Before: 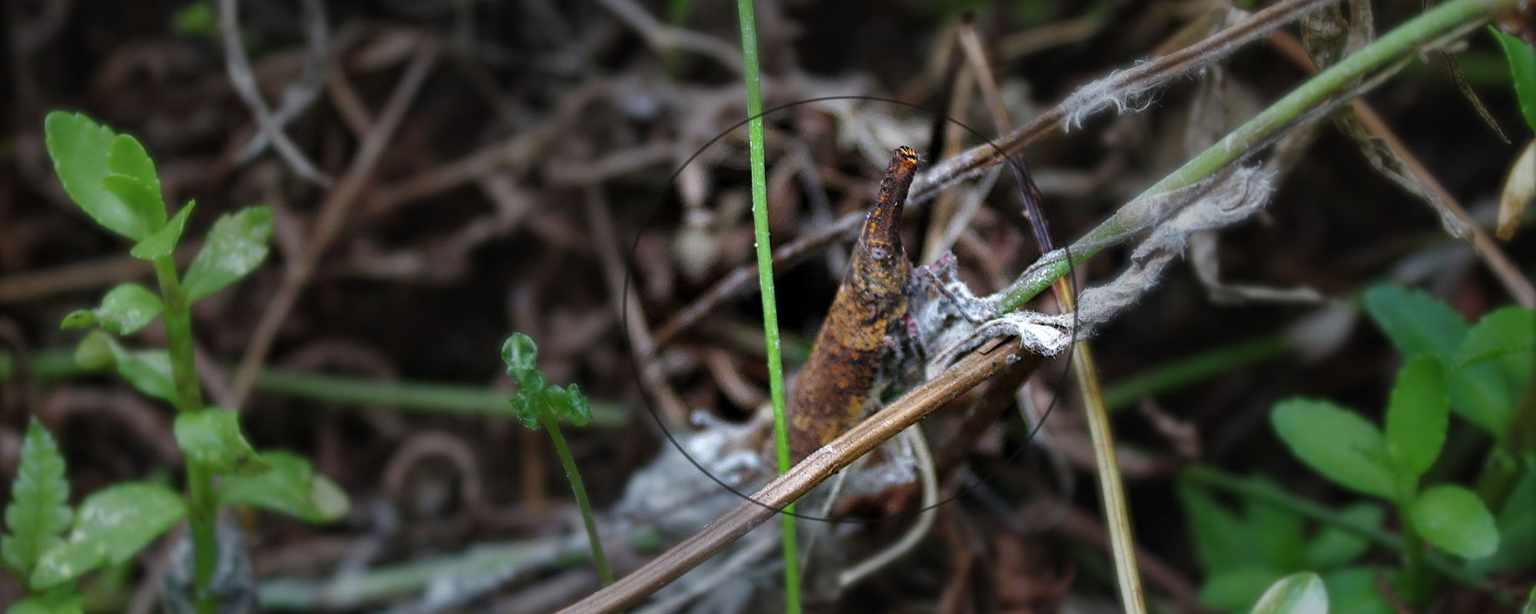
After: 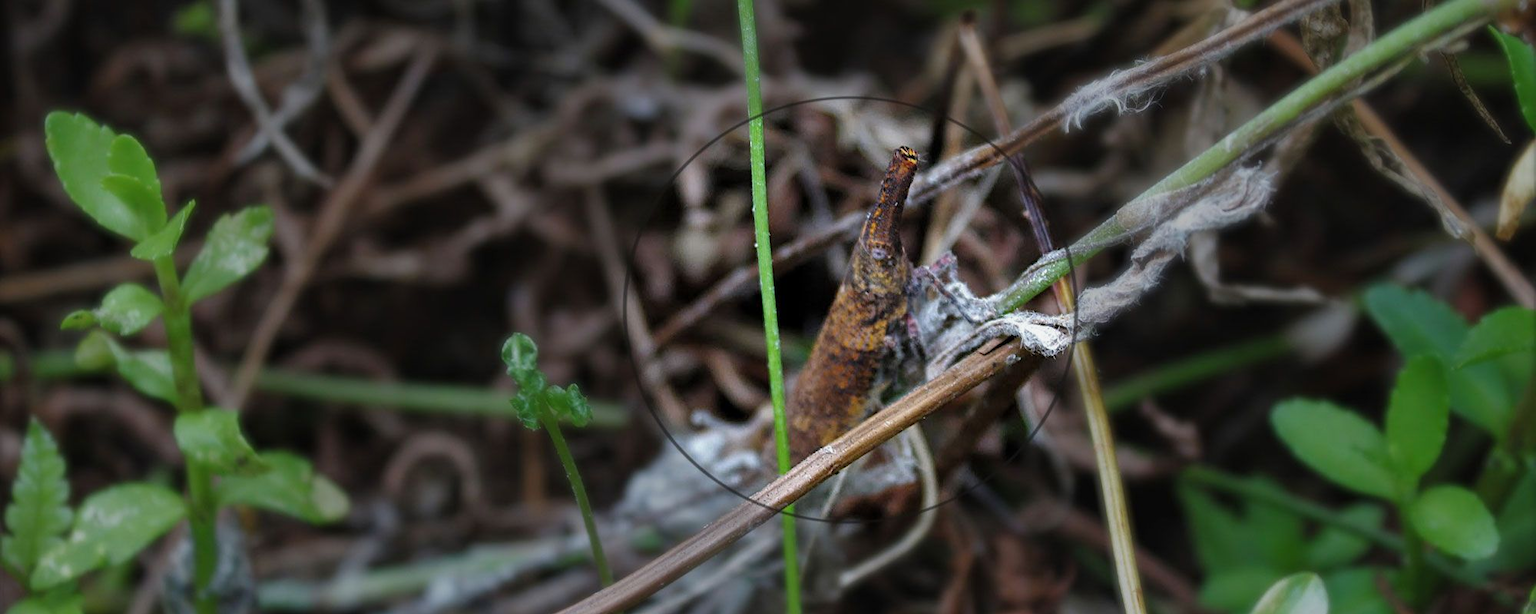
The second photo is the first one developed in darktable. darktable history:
shadows and highlights: shadows 24.91, white point adjustment -2.99, highlights -30.03
